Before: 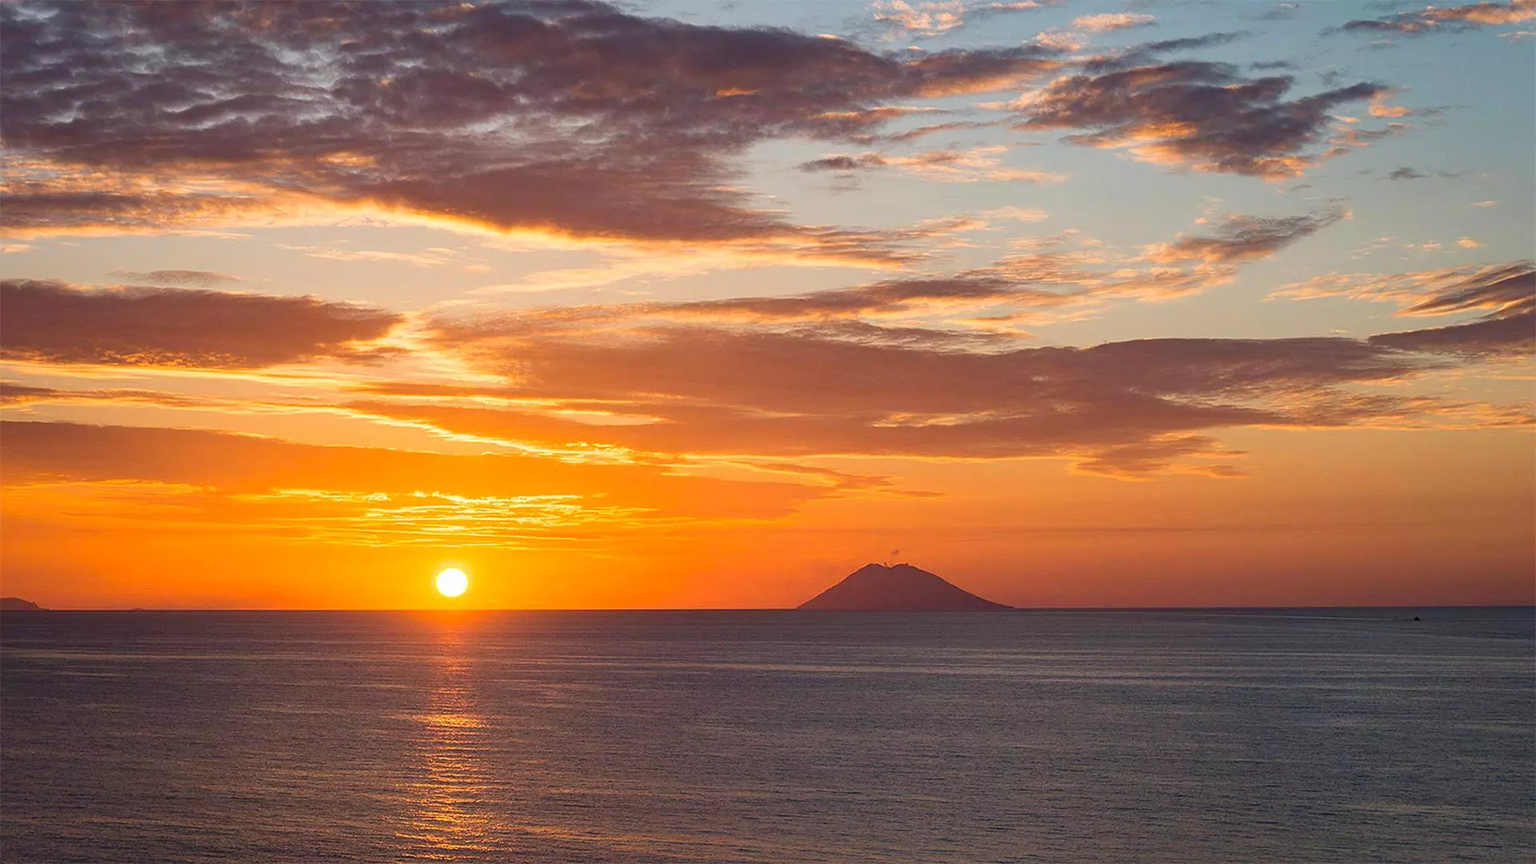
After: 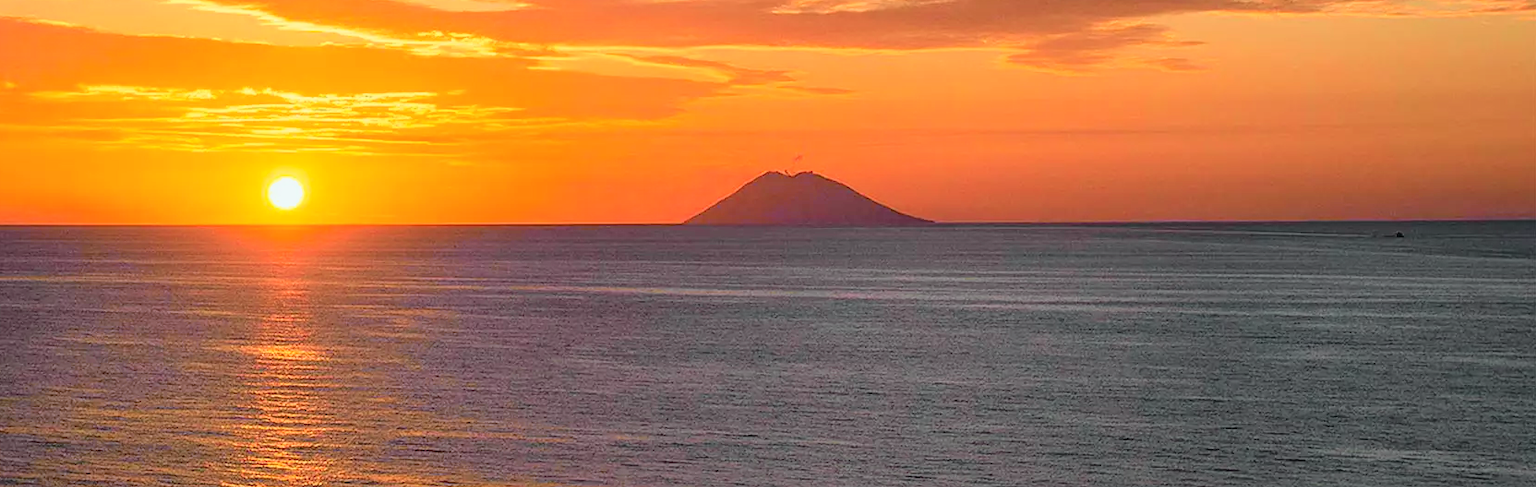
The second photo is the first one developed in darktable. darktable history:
crop and rotate: left 13.306%, top 48.129%, bottom 2.928%
tone curve: curves: ch0 [(0.001, 0.029) (0.084, 0.074) (0.162, 0.165) (0.304, 0.382) (0.466, 0.576) (0.654, 0.741) (0.848, 0.906) (0.984, 0.963)]; ch1 [(0, 0) (0.34, 0.235) (0.46, 0.46) (0.515, 0.502) (0.553, 0.567) (0.764, 0.815) (1, 1)]; ch2 [(0, 0) (0.44, 0.458) (0.479, 0.492) (0.524, 0.507) (0.547, 0.579) (0.673, 0.712) (1, 1)], color space Lab, independent channels, preserve colors none
